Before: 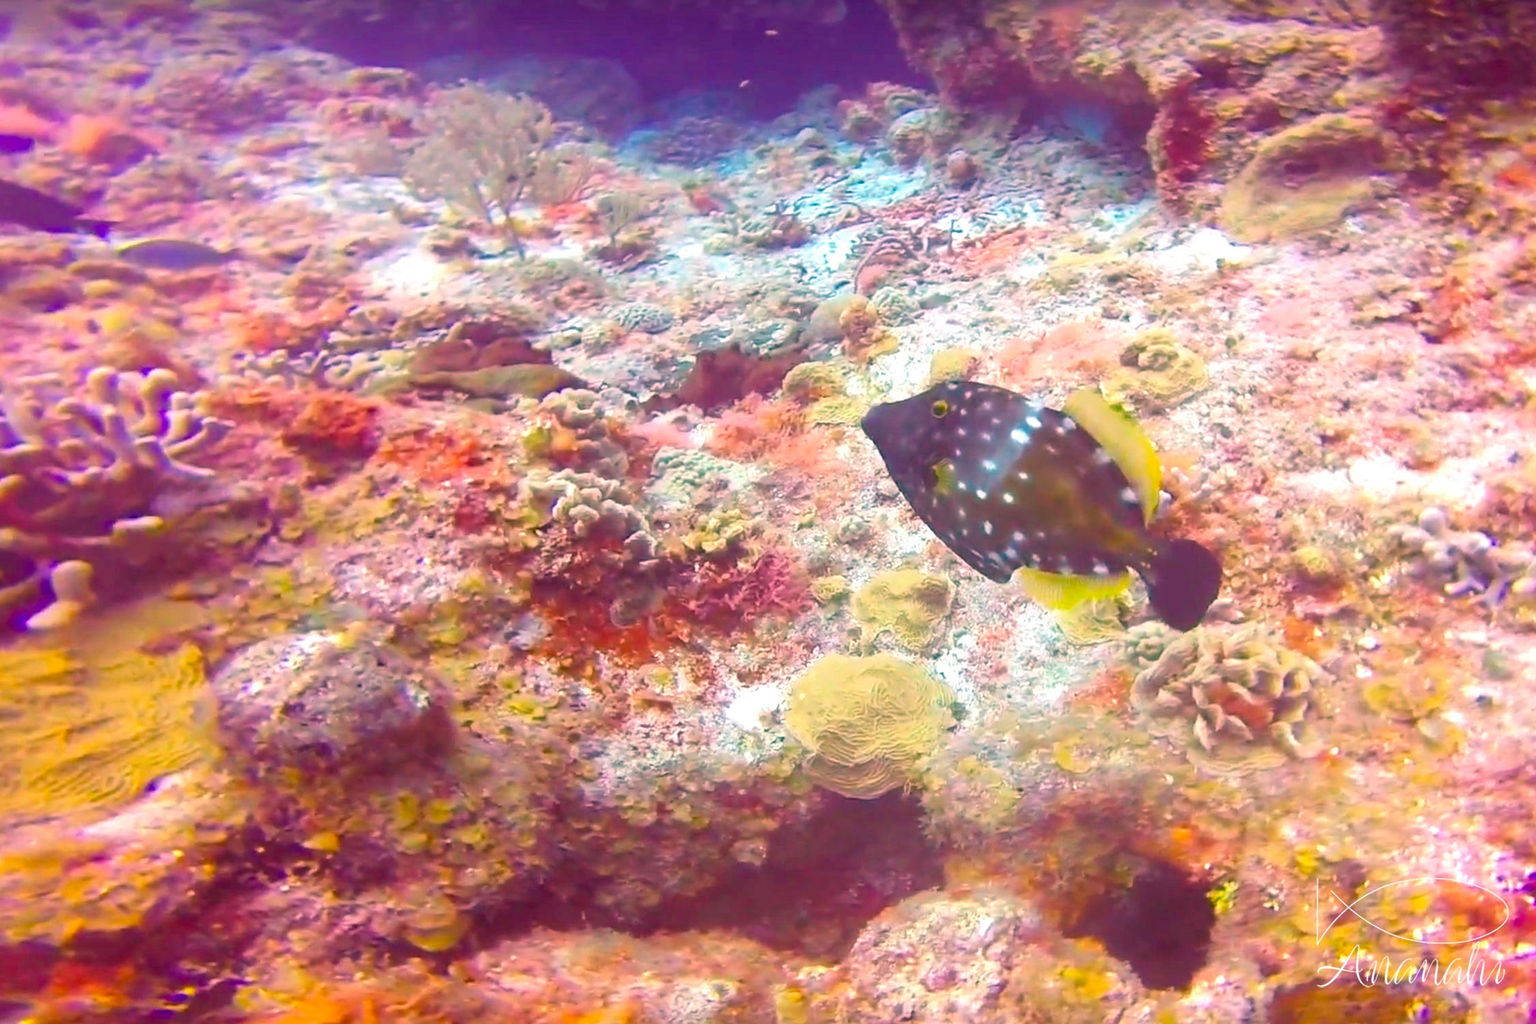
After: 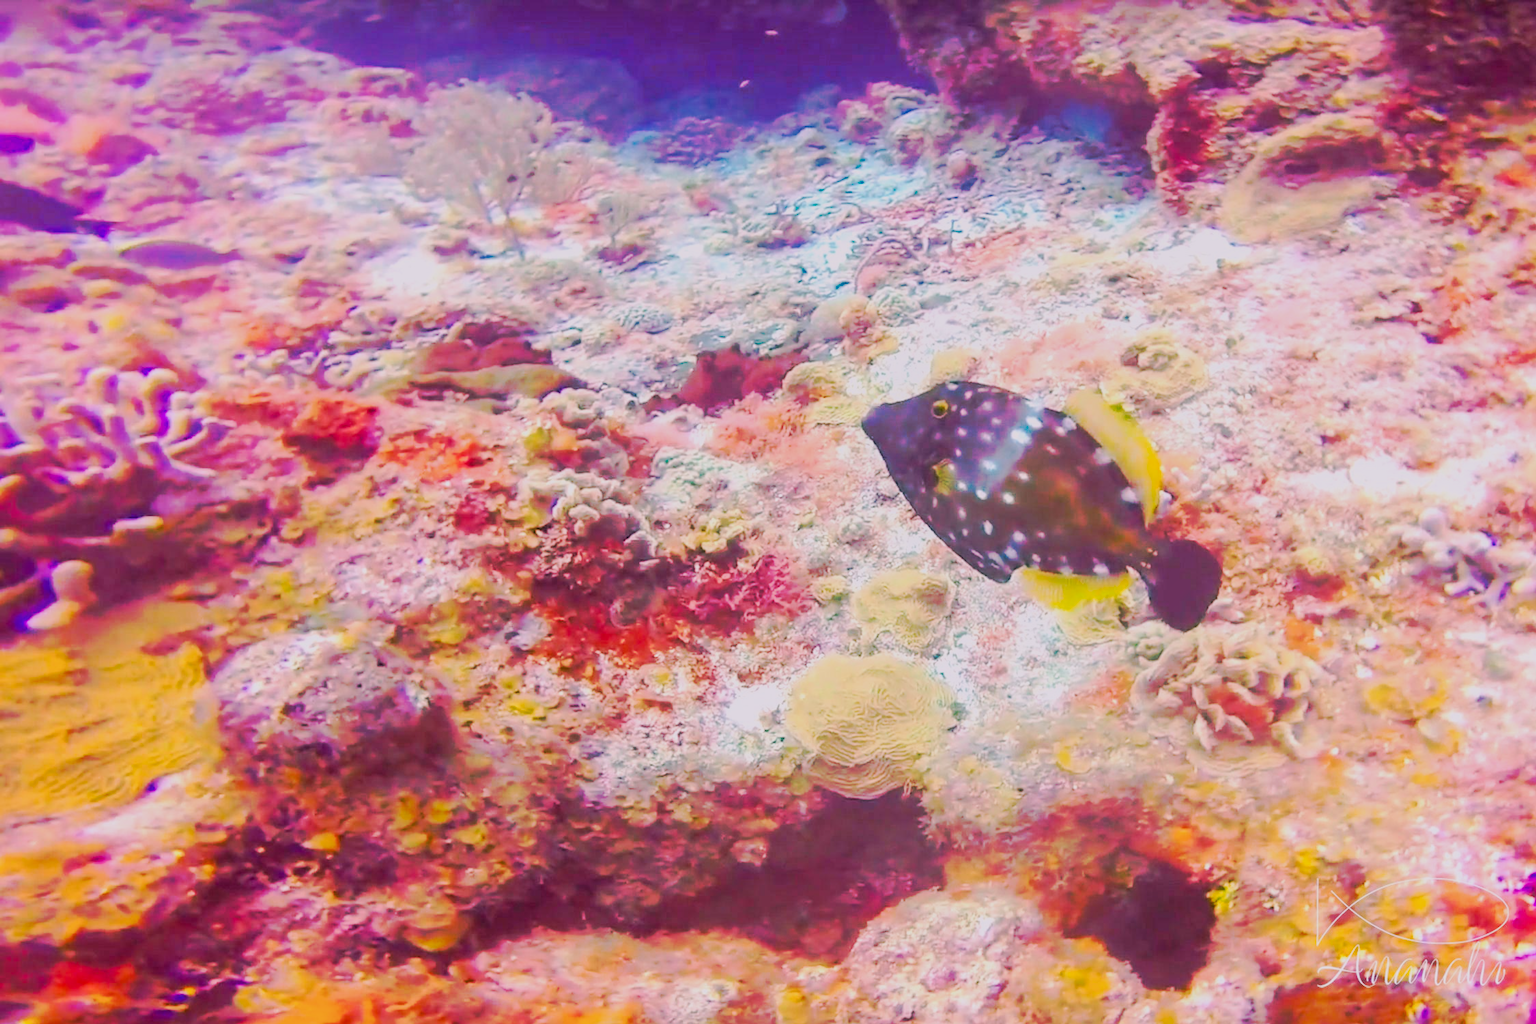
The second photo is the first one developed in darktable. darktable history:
local contrast: detail 110%
filmic rgb: black relative exposure -7.65 EV, white relative exposure 4.56 EV, hardness 3.61
white balance: red 1.05, blue 1.072
tone curve: curves: ch0 [(0, 0) (0.003, 0.003) (0.011, 0.011) (0.025, 0.024) (0.044, 0.044) (0.069, 0.068) (0.1, 0.098) (0.136, 0.133) (0.177, 0.174) (0.224, 0.22) (0.277, 0.272) (0.335, 0.329) (0.399, 0.392) (0.468, 0.46) (0.543, 0.607) (0.623, 0.676) (0.709, 0.75) (0.801, 0.828) (0.898, 0.912) (1, 1)], preserve colors none
